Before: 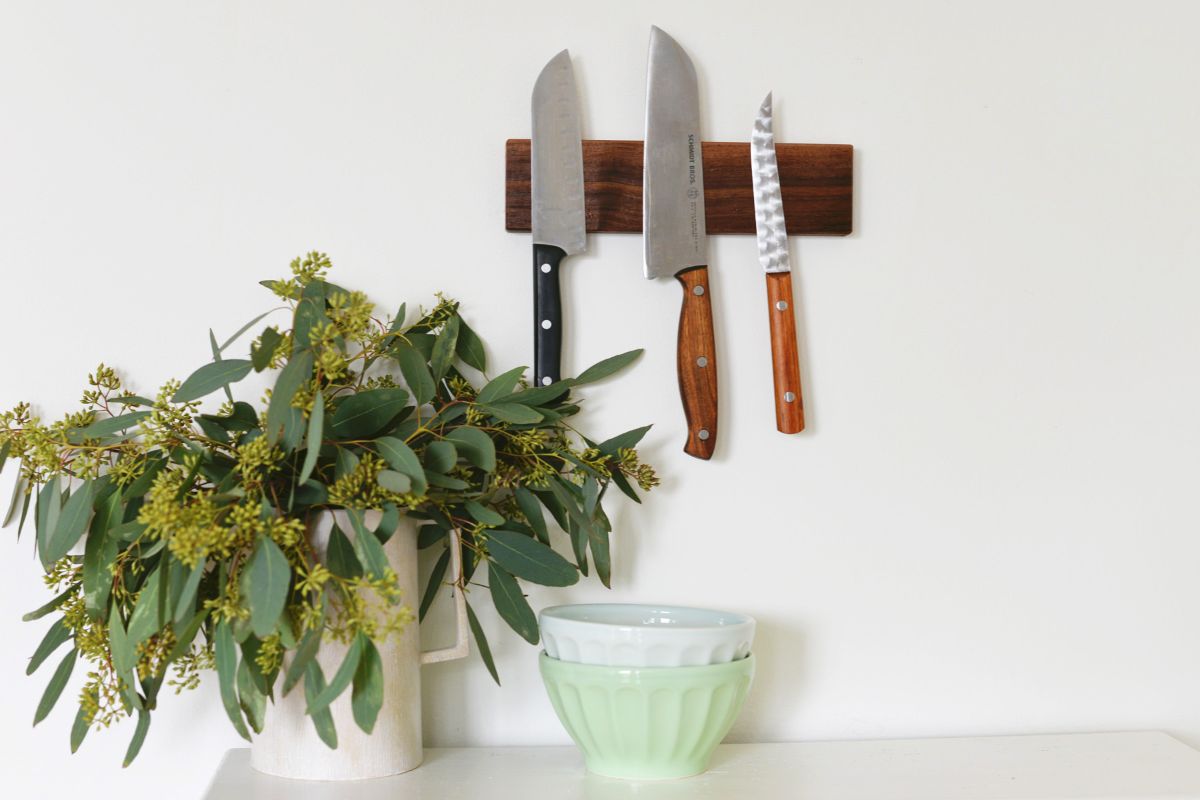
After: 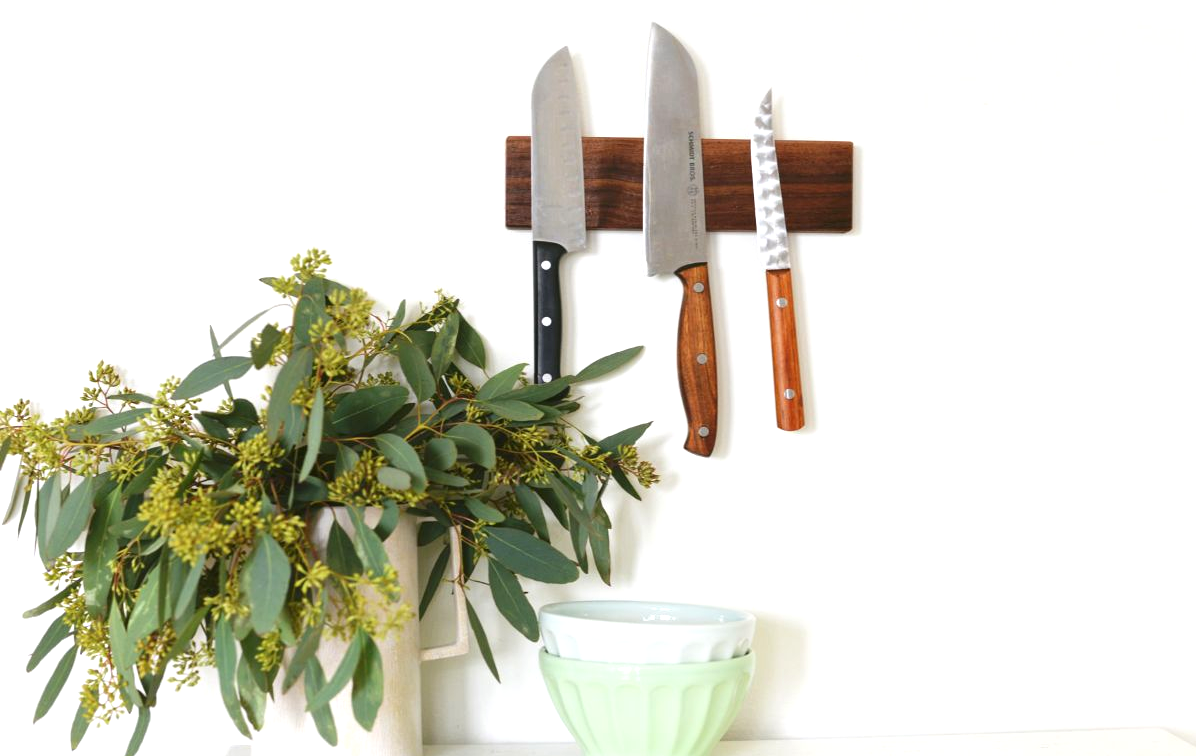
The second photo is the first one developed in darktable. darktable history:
exposure: black level correction 0.001, exposure 0.5 EV, compensate exposure bias true, compensate highlight preservation false
crop: top 0.448%, right 0.264%, bottom 5.045%
shadows and highlights: radius 334.93, shadows 63.48, highlights 6.06, compress 87.7%, highlights color adjustment 39.73%, soften with gaussian
